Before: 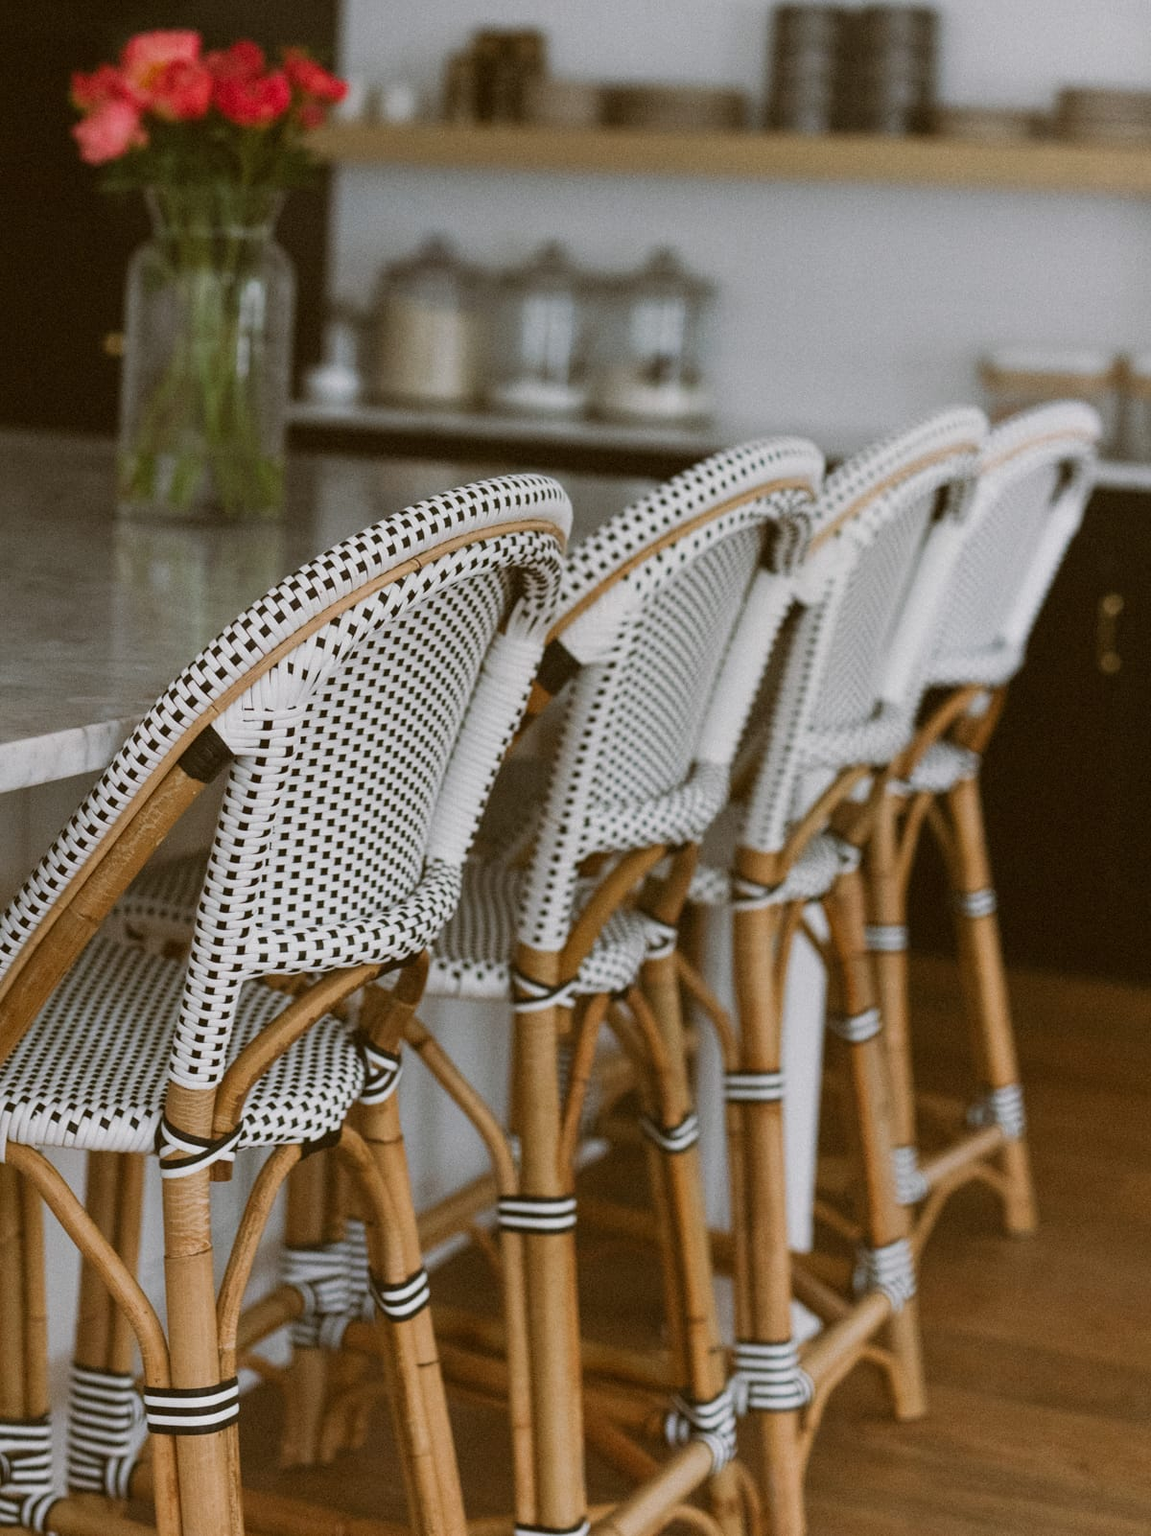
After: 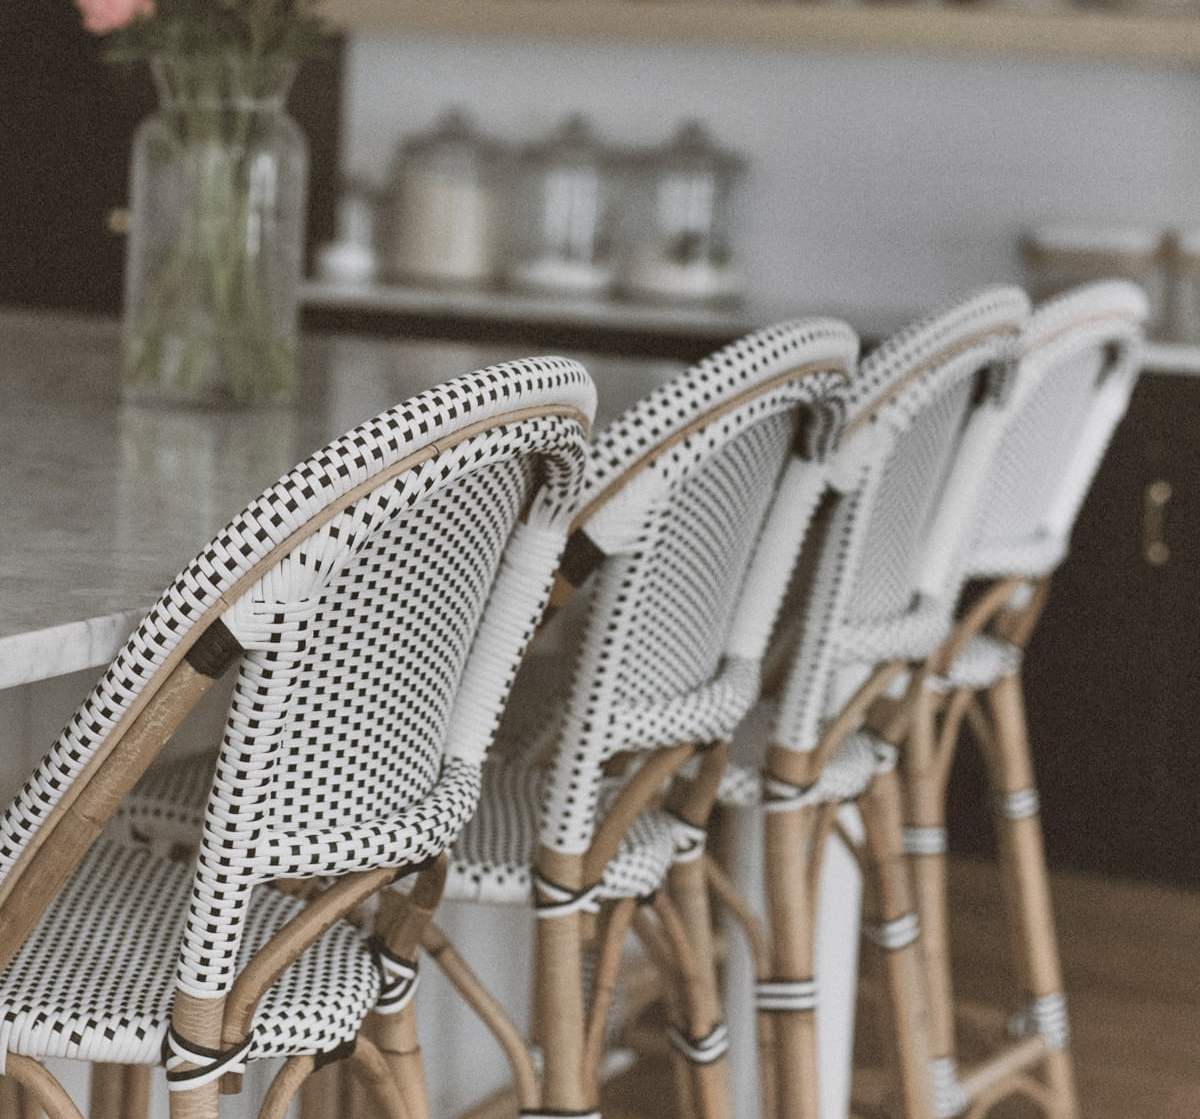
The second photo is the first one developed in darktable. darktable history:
crop and rotate: top 8.616%, bottom 21.516%
contrast brightness saturation: brightness 0.183, saturation -0.513
shadows and highlights: shadows 20.93, highlights -81.29, soften with gaussian
